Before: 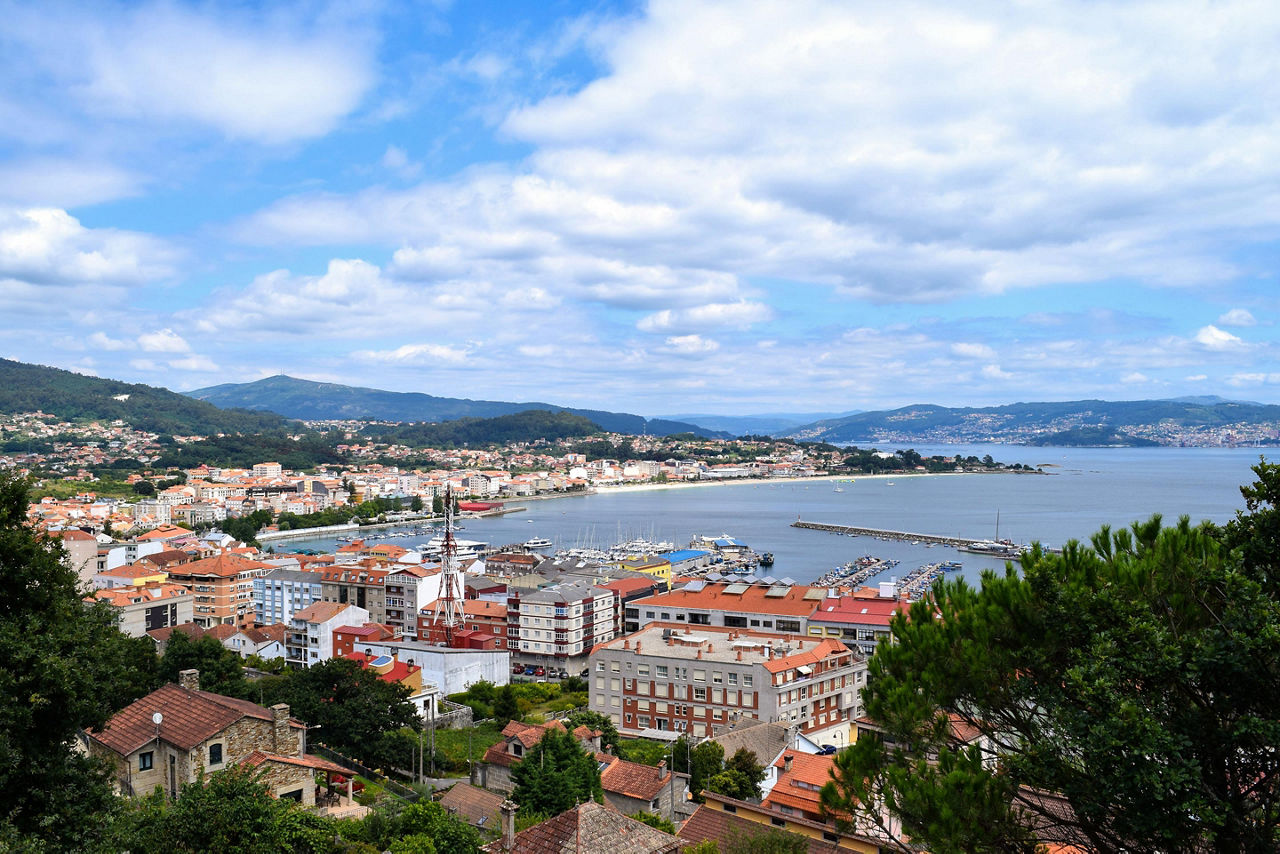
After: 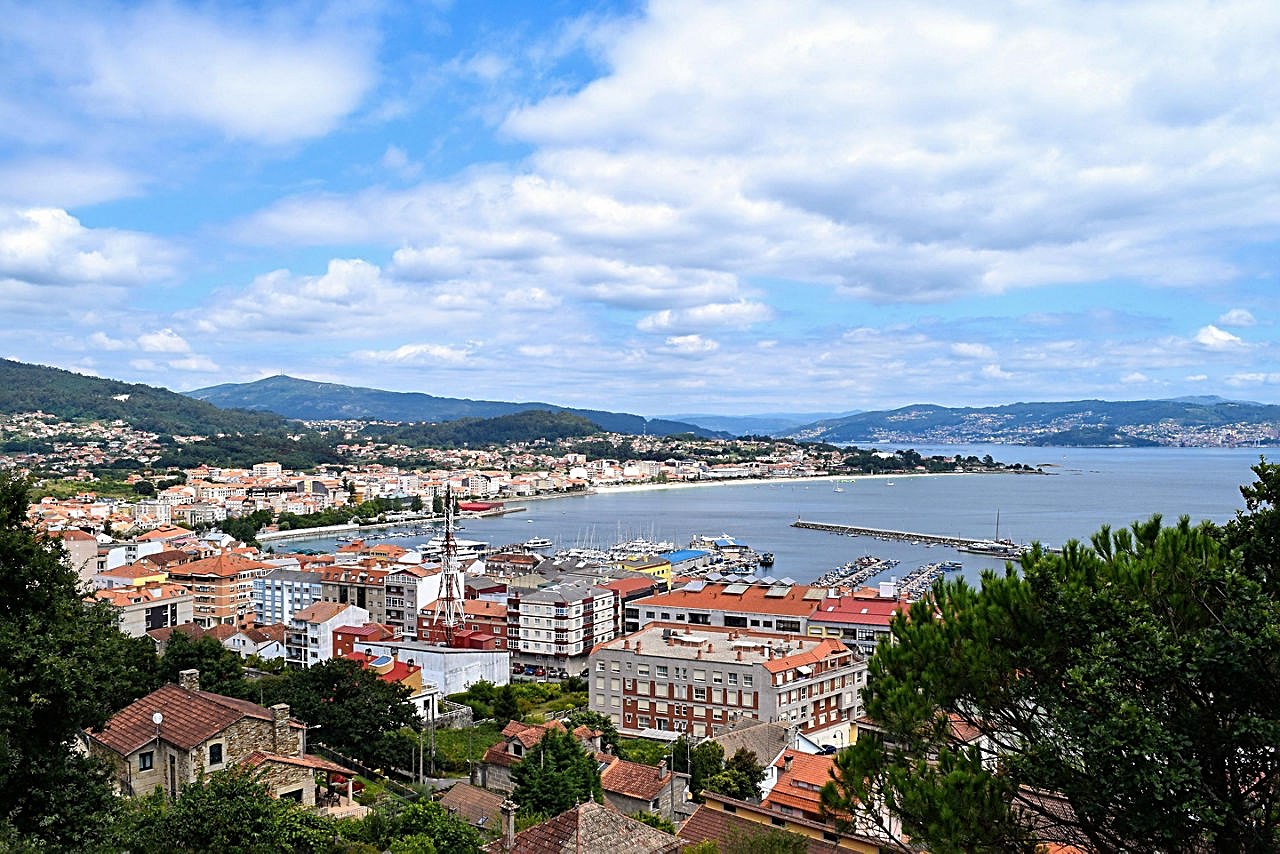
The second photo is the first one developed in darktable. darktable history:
sharpen: radius 2.582, amount 0.696
